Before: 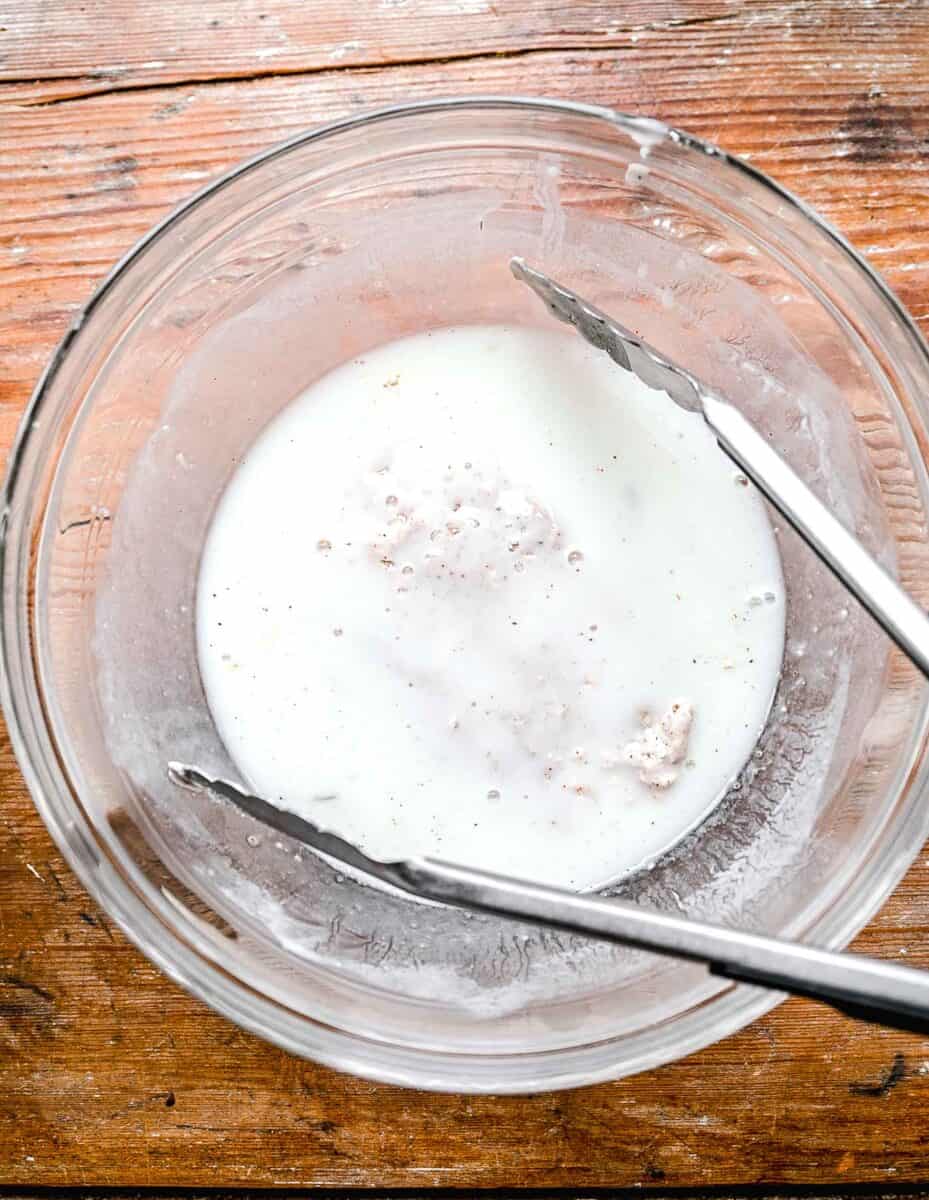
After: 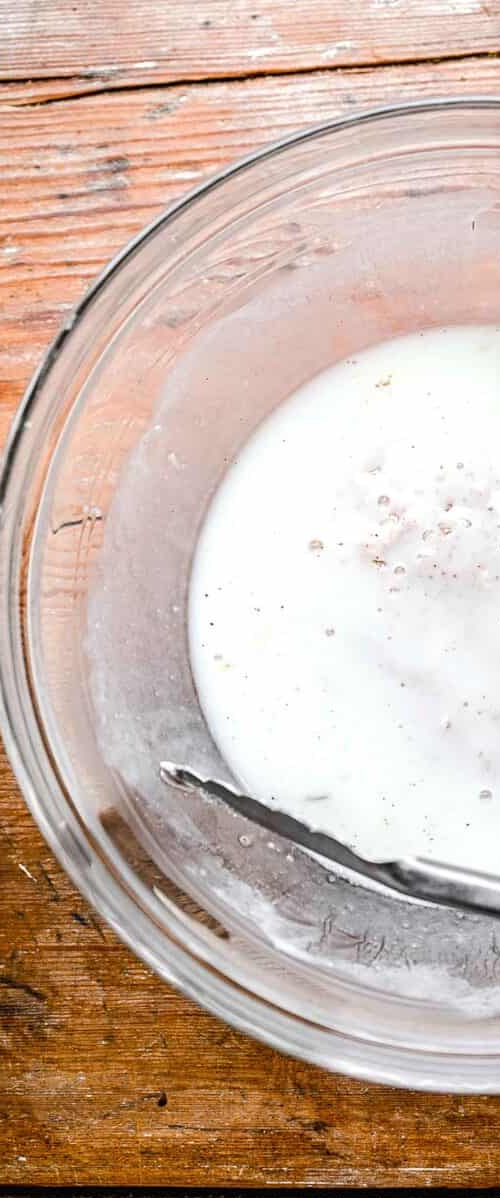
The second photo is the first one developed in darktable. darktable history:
crop: left 0.897%, right 45.218%, bottom 0.085%
